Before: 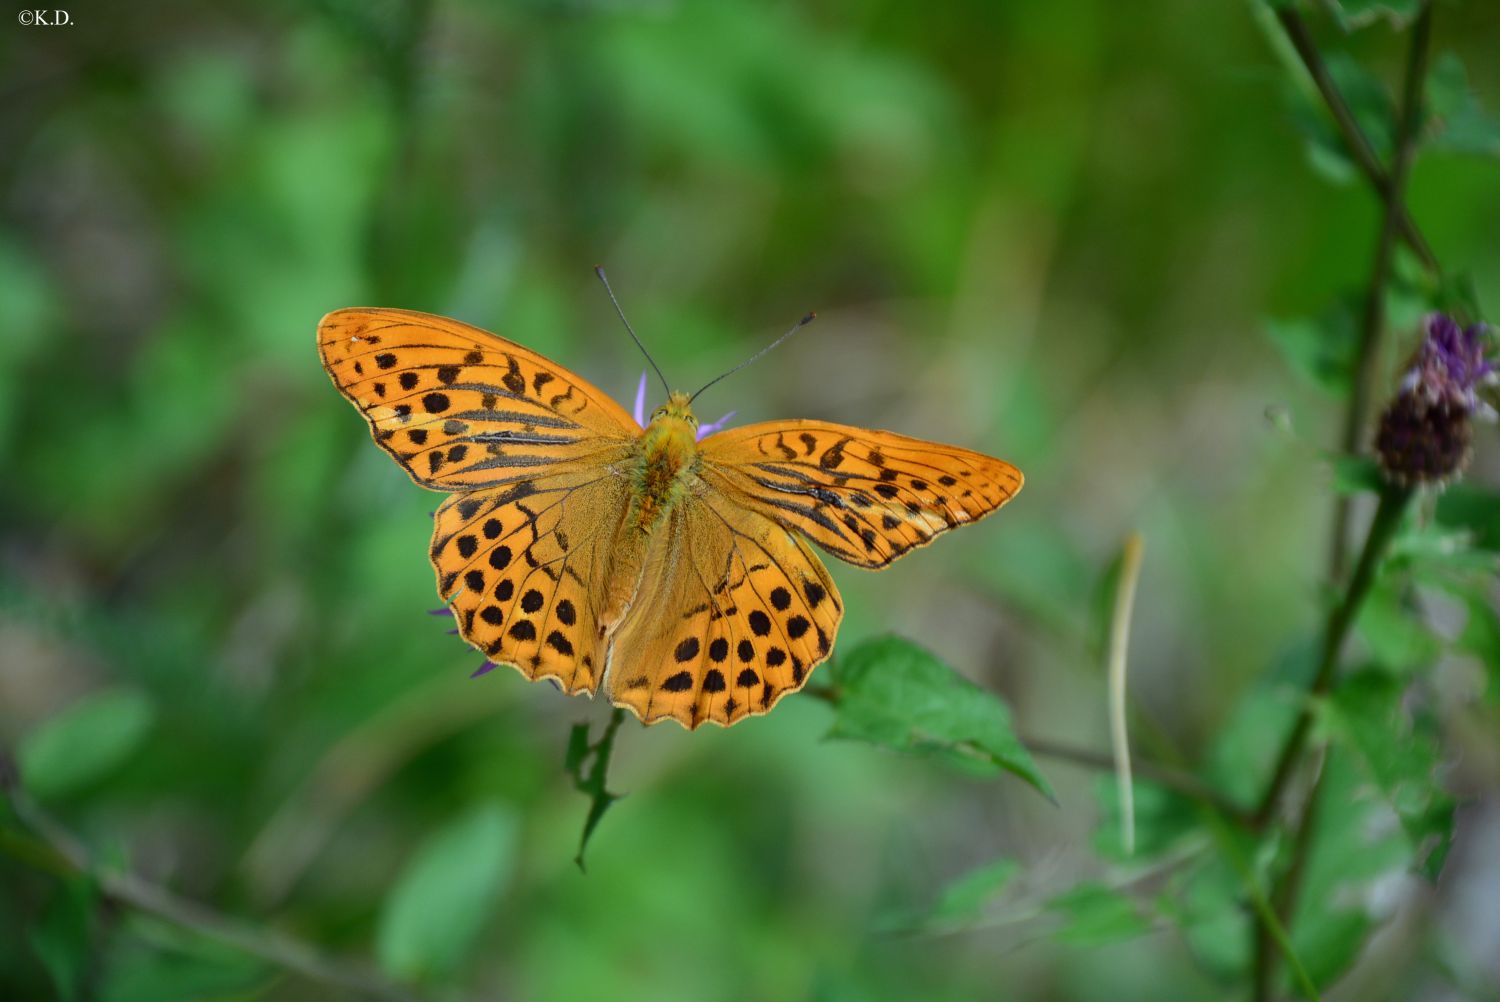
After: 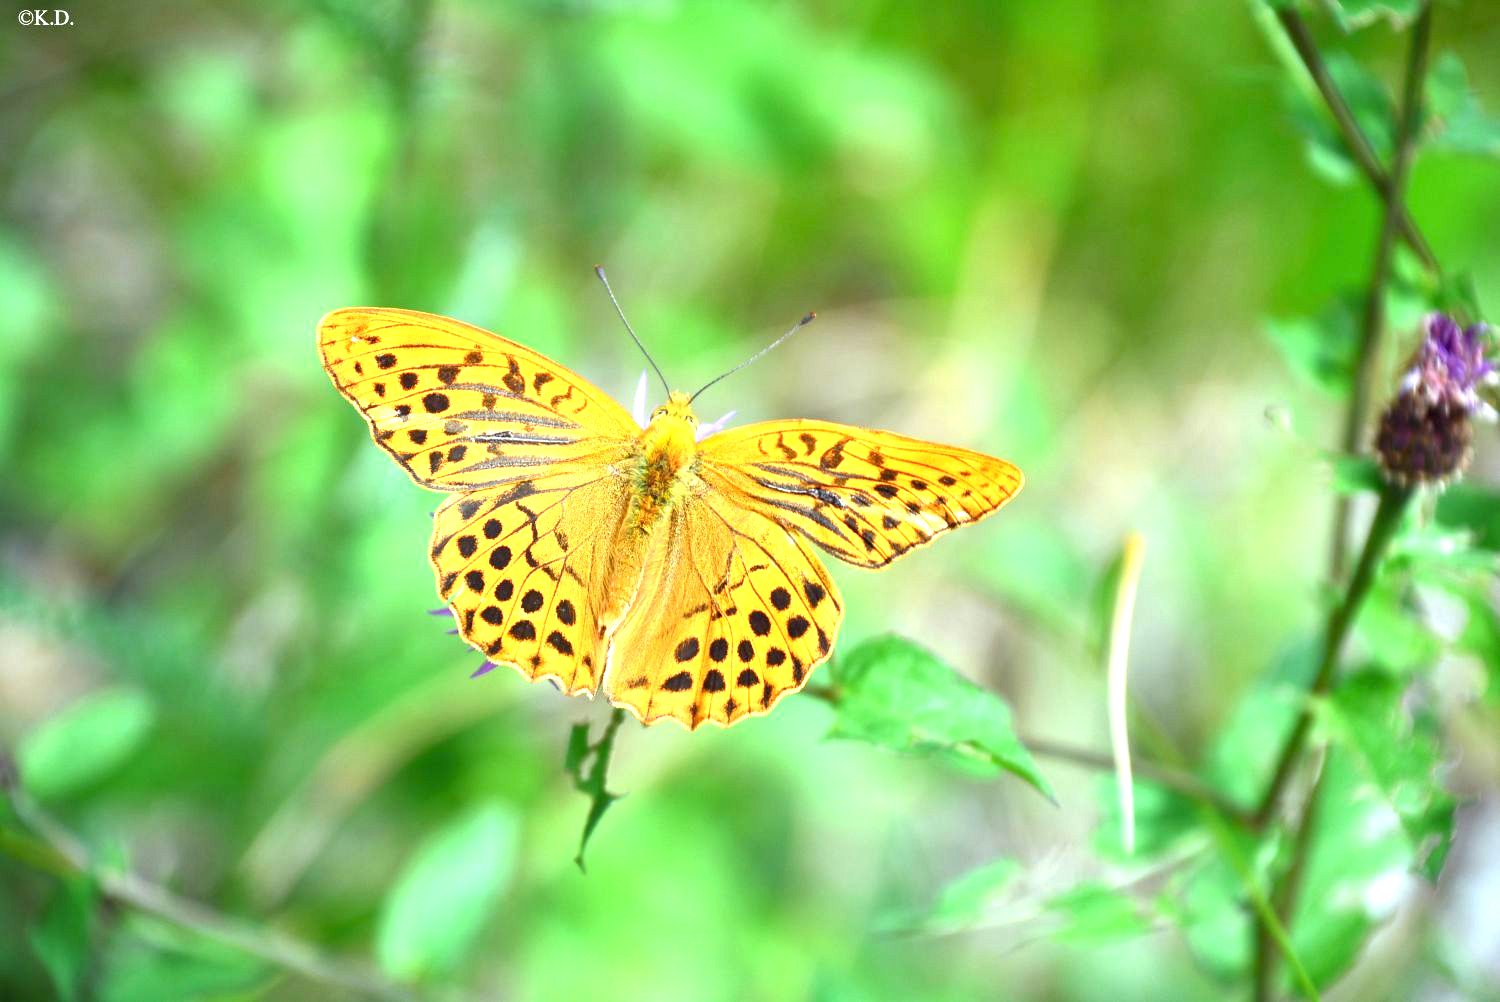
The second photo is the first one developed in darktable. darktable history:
exposure: exposure 1.996 EV, compensate highlight preservation false
